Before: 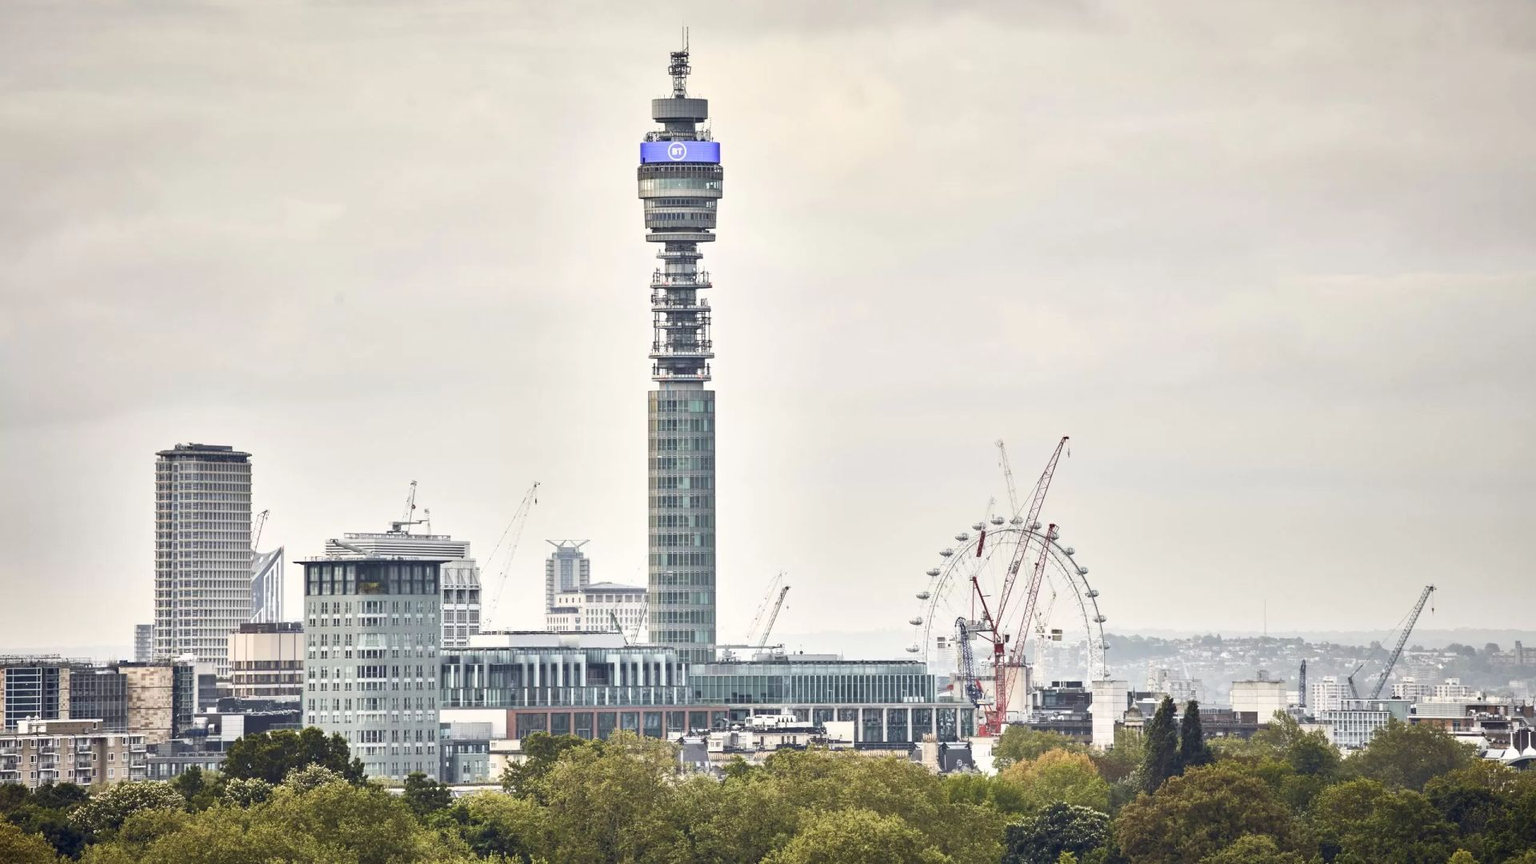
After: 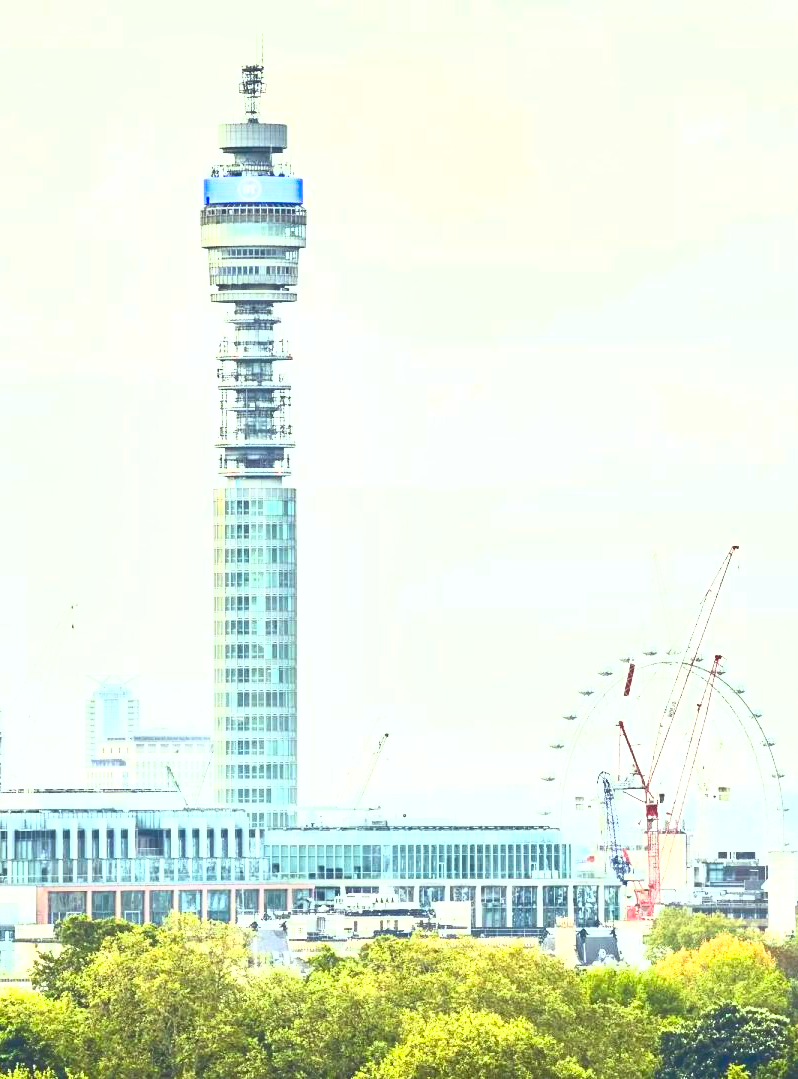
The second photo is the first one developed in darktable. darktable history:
base curve: curves: ch0 [(0, 0.036) (0.007, 0.037) (0.604, 0.887) (1, 1)]
exposure: exposure 1.154 EV, compensate exposure bias true, compensate highlight preservation false
crop: left 31.145%, right 27.283%
color correction: highlights a* -7.66, highlights b* 1.4, shadows a* -2.84, saturation 1.43
